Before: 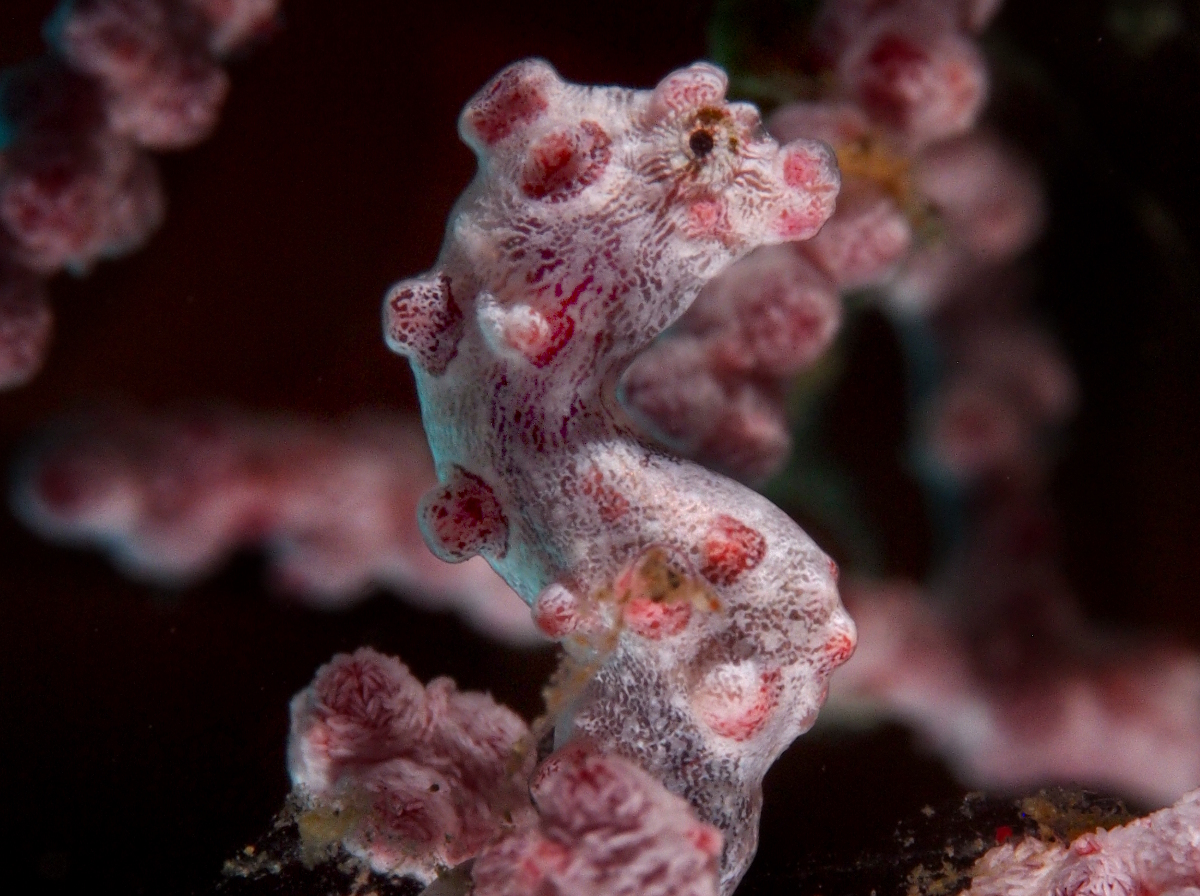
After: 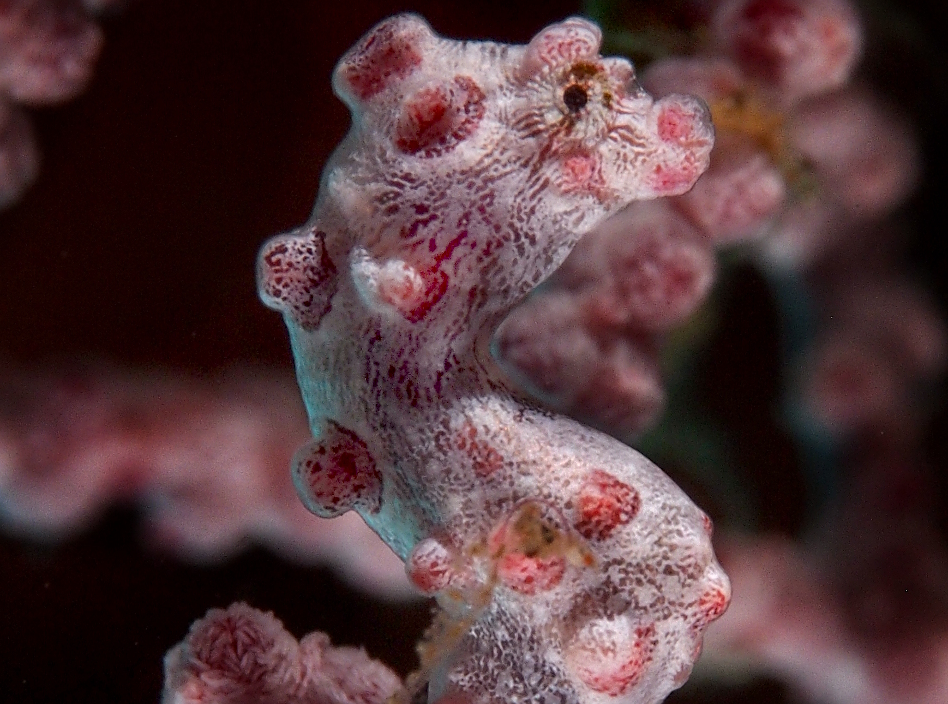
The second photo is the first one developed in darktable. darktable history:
sharpen: on, module defaults
crop and rotate: left 10.526%, top 5.107%, right 10.395%, bottom 16.268%
